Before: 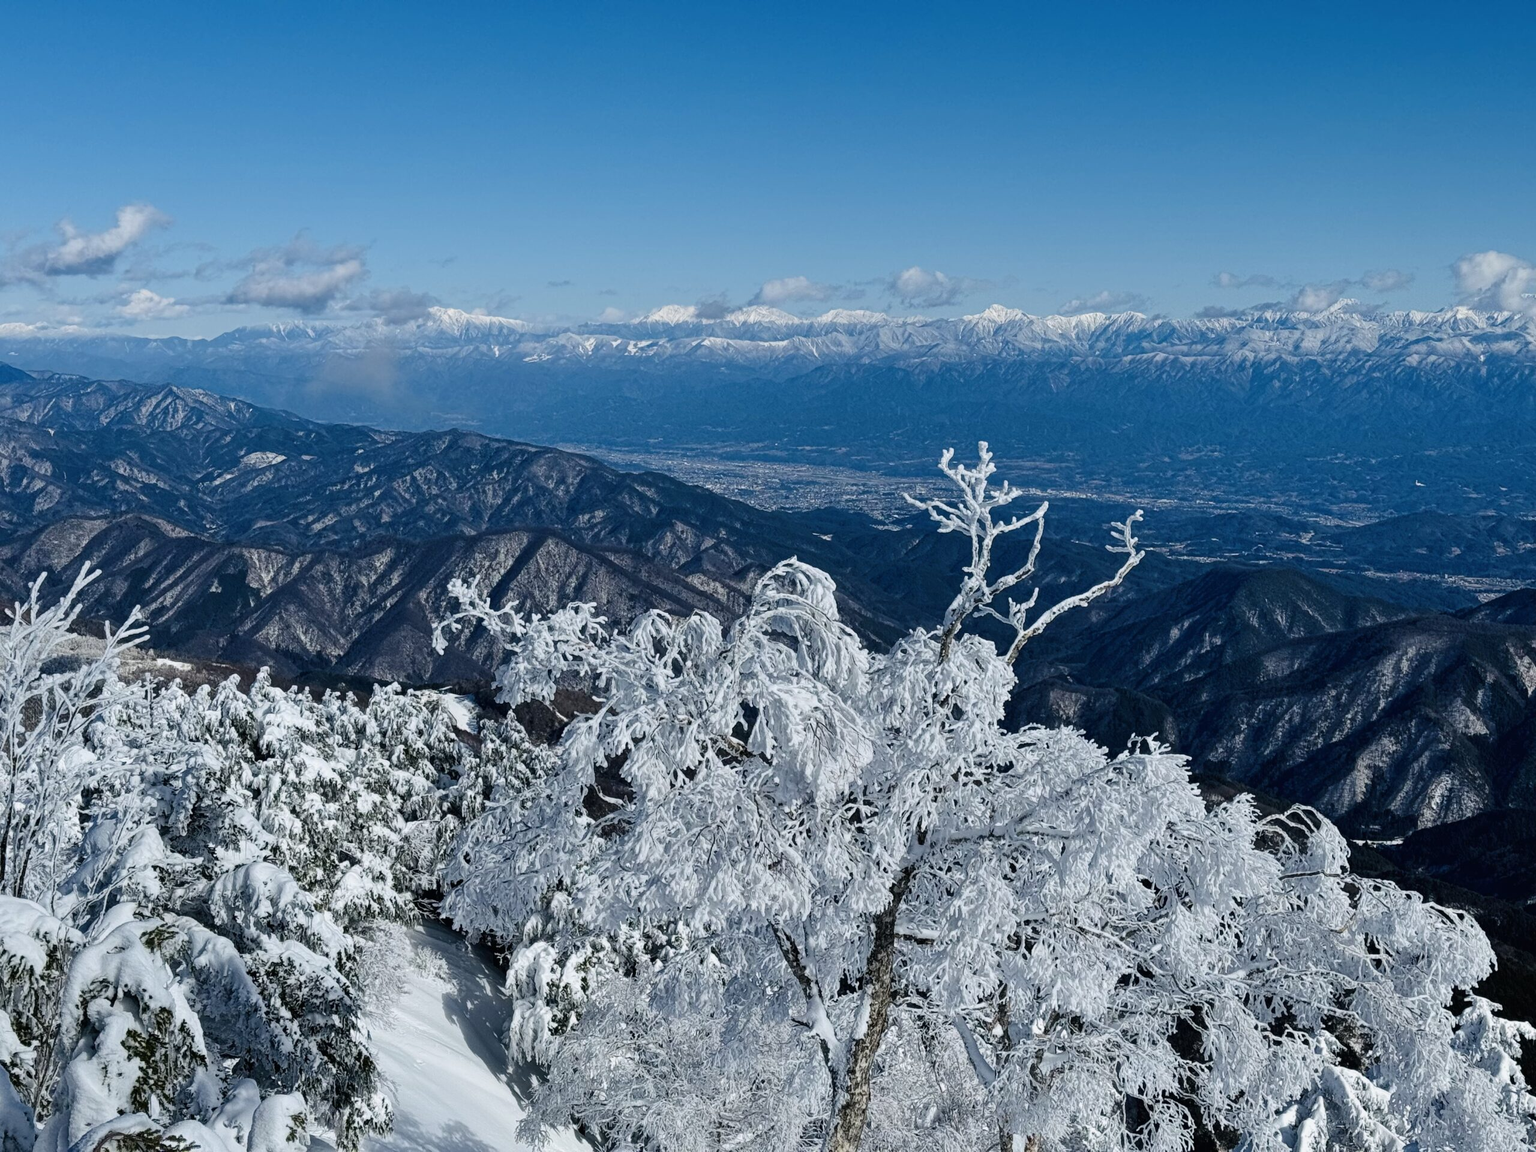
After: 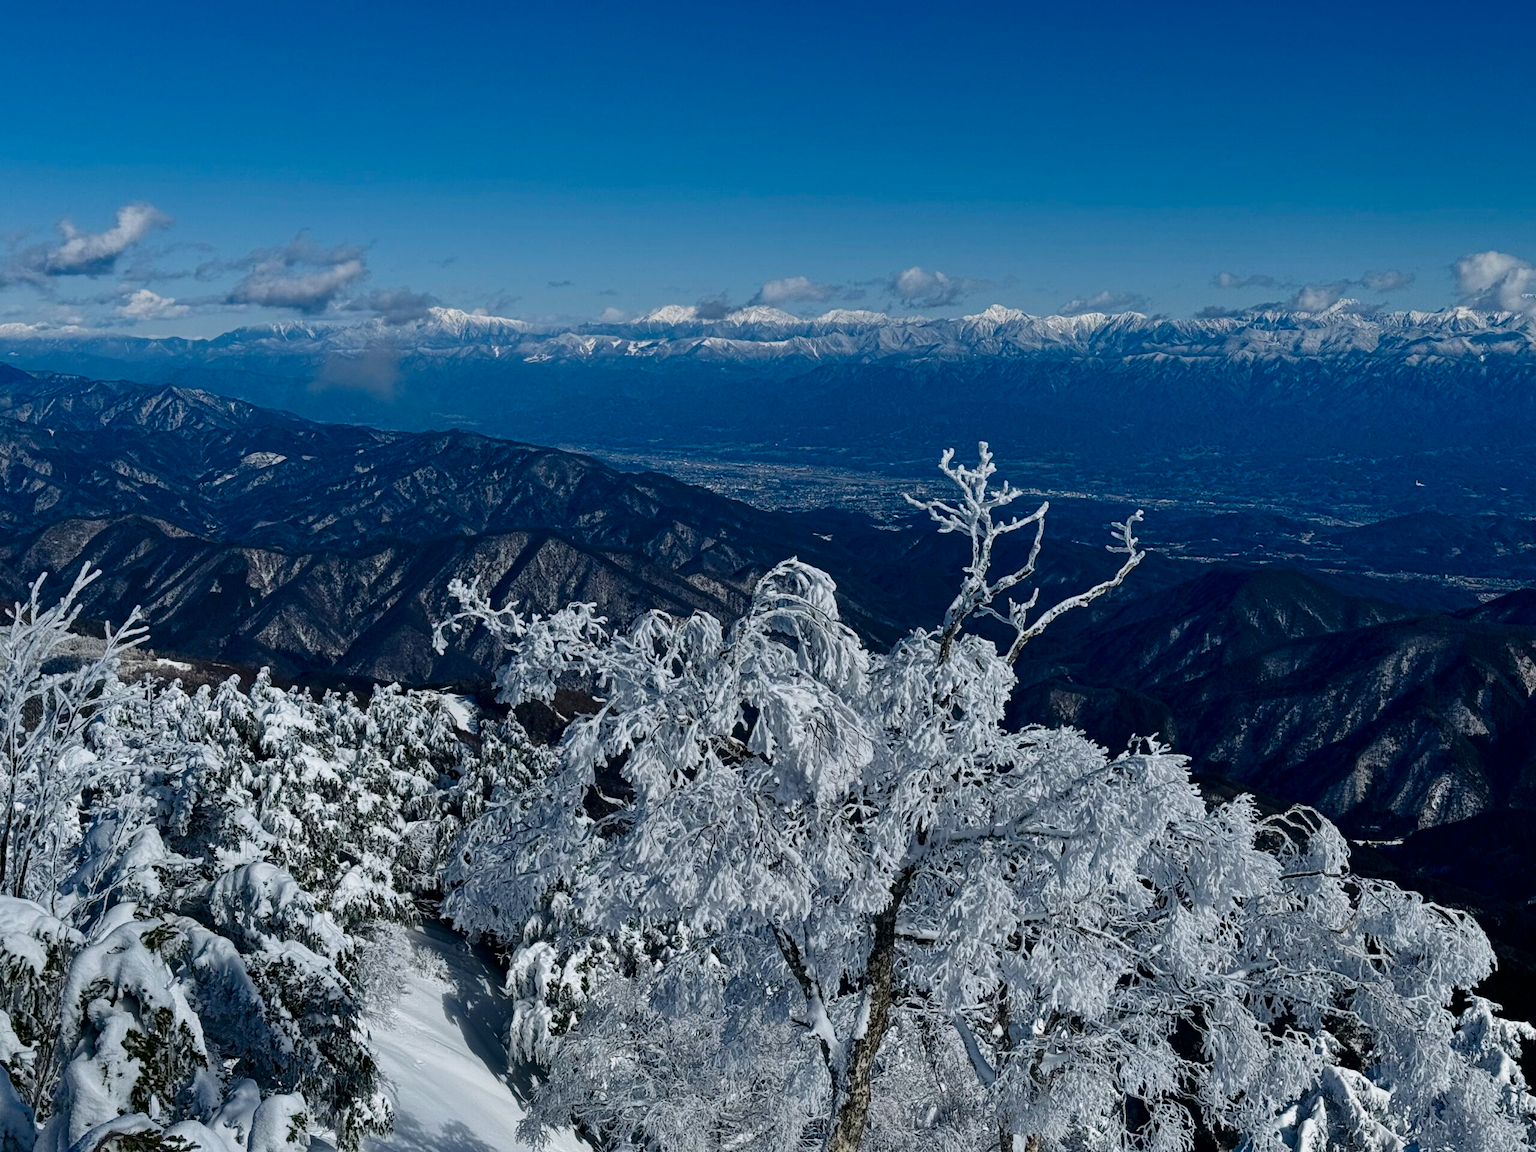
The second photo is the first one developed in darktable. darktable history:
contrast brightness saturation: brightness -0.249, saturation 0.201
